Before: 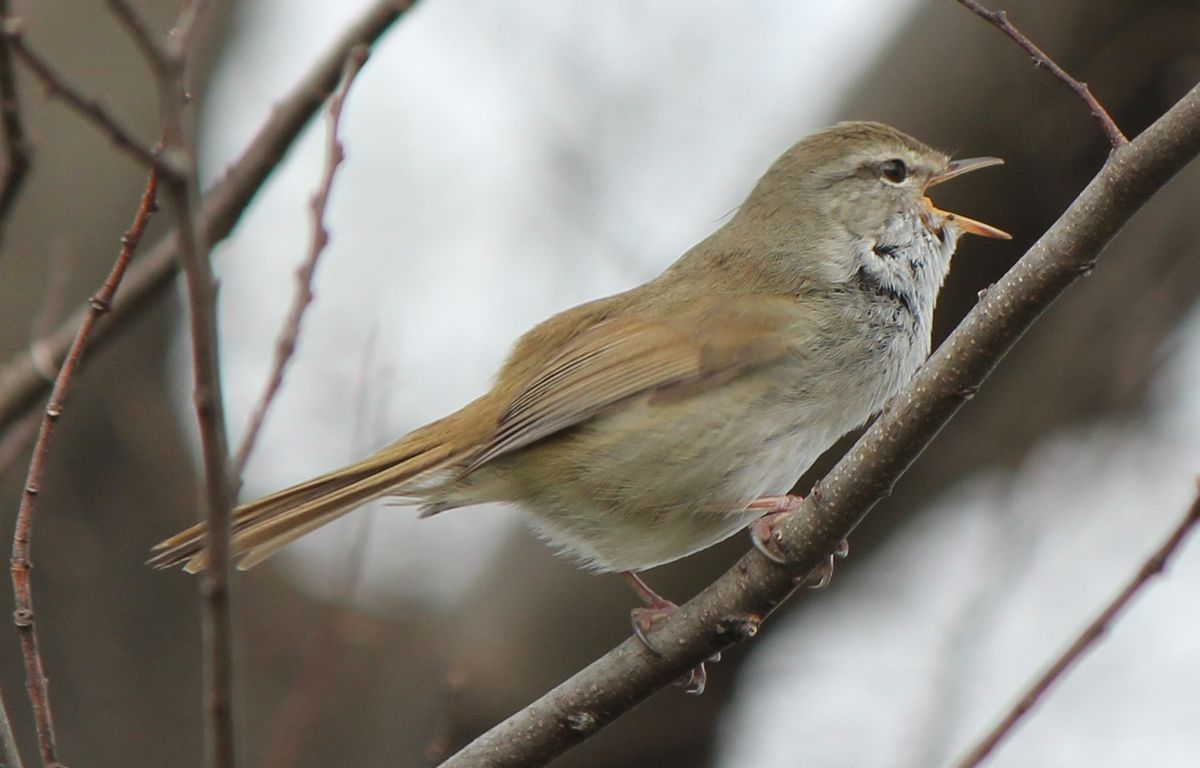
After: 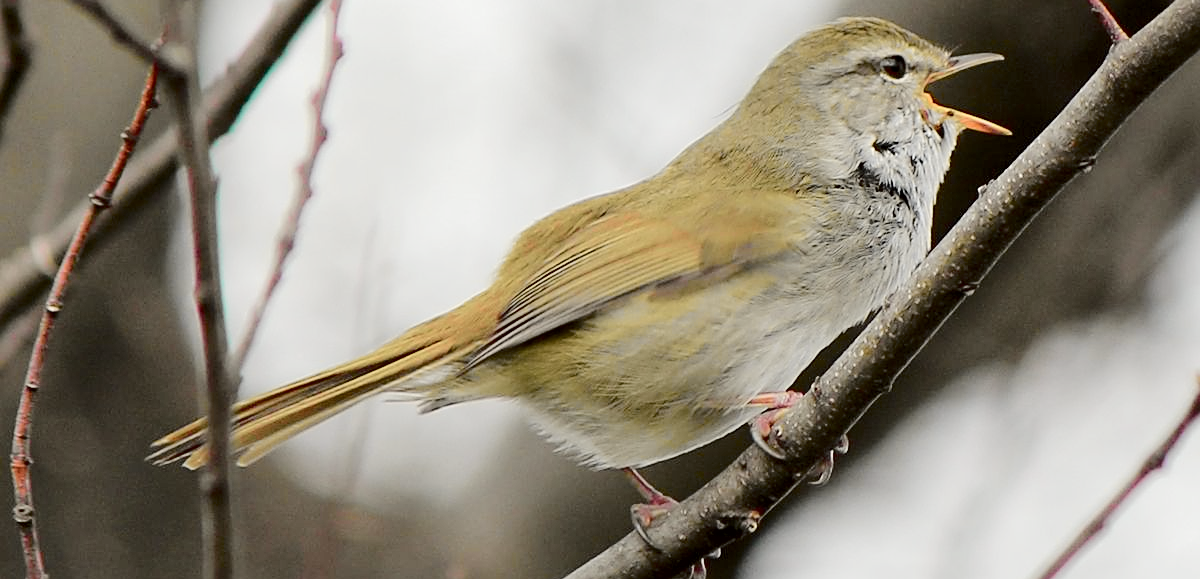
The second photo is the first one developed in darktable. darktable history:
crop: top 13.616%, bottom 10.915%
tone curve: curves: ch0 [(0.014, 0) (0.13, 0.09) (0.227, 0.211) (0.33, 0.395) (0.494, 0.615) (0.662, 0.76) (0.795, 0.846) (1, 0.969)]; ch1 [(0, 0) (0.366, 0.367) (0.447, 0.416) (0.473, 0.484) (0.504, 0.502) (0.525, 0.518) (0.564, 0.601) (0.634, 0.66) (0.746, 0.804) (1, 1)]; ch2 [(0, 0) (0.333, 0.346) (0.375, 0.375) (0.424, 0.43) (0.476, 0.498) (0.496, 0.505) (0.517, 0.522) (0.548, 0.548) (0.579, 0.618) (0.651, 0.674) (0.688, 0.728) (1, 1)], color space Lab, independent channels, preserve colors none
exposure: black level correction 0.009, exposure 0.12 EV
sharpen: on, module defaults
